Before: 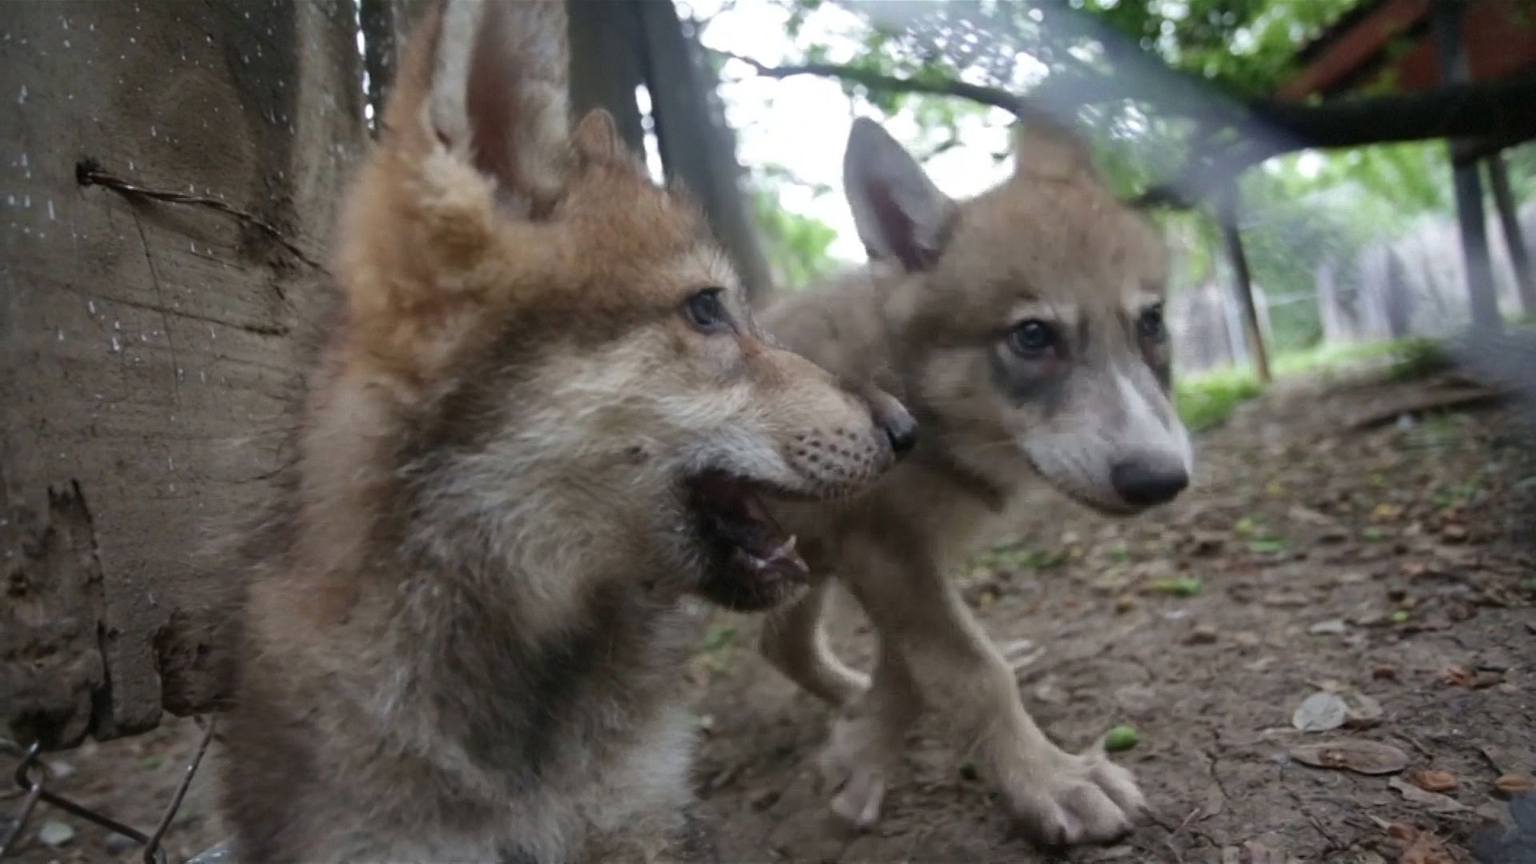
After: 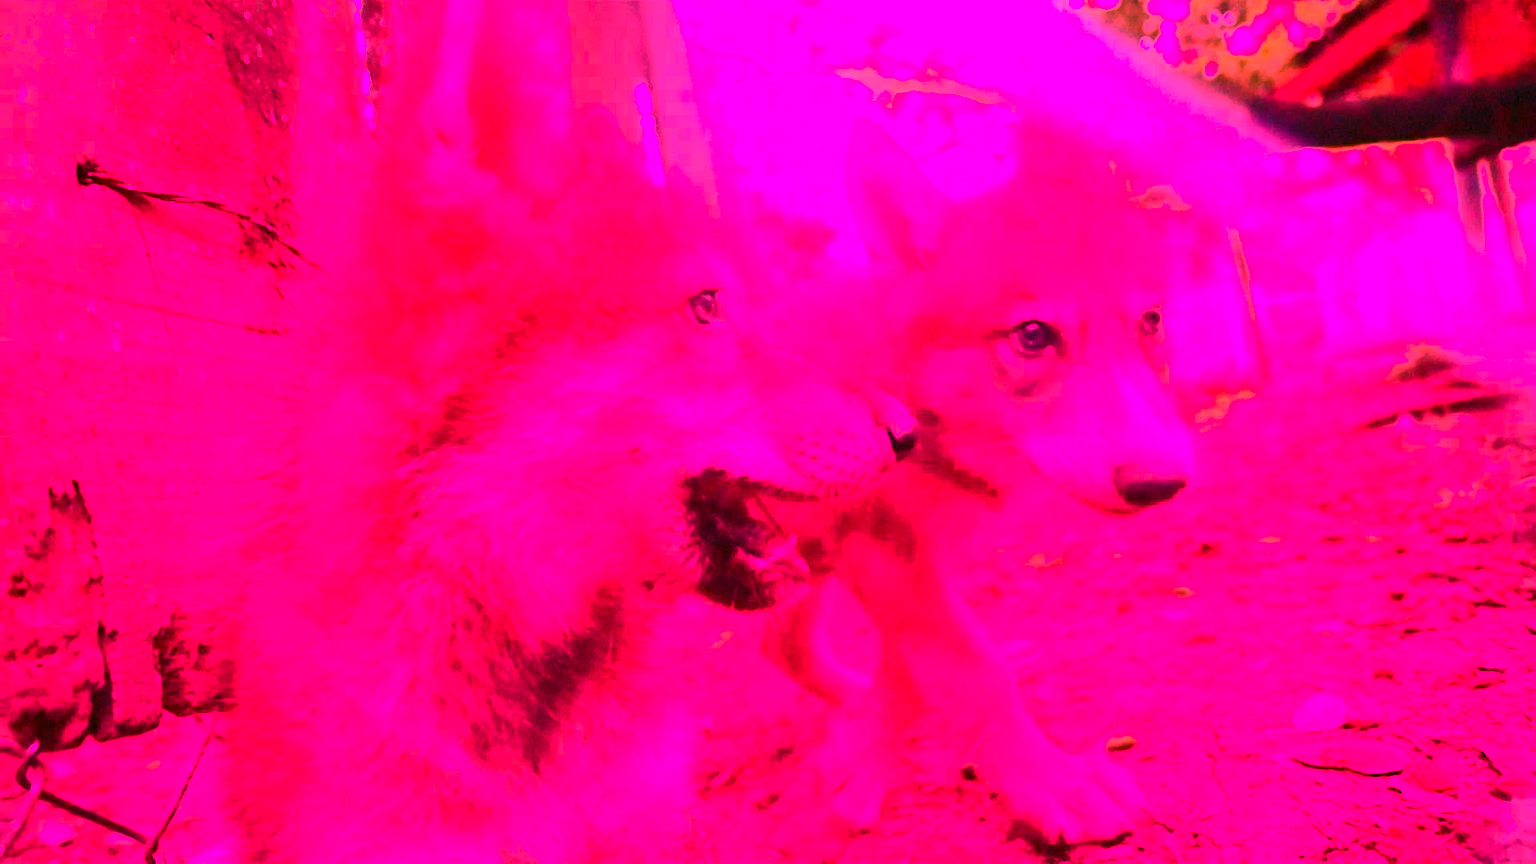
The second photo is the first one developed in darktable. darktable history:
contrast brightness saturation: contrast 0.23, brightness 0.1, saturation 0.29
white balance: red 4.26, blue 1.802
